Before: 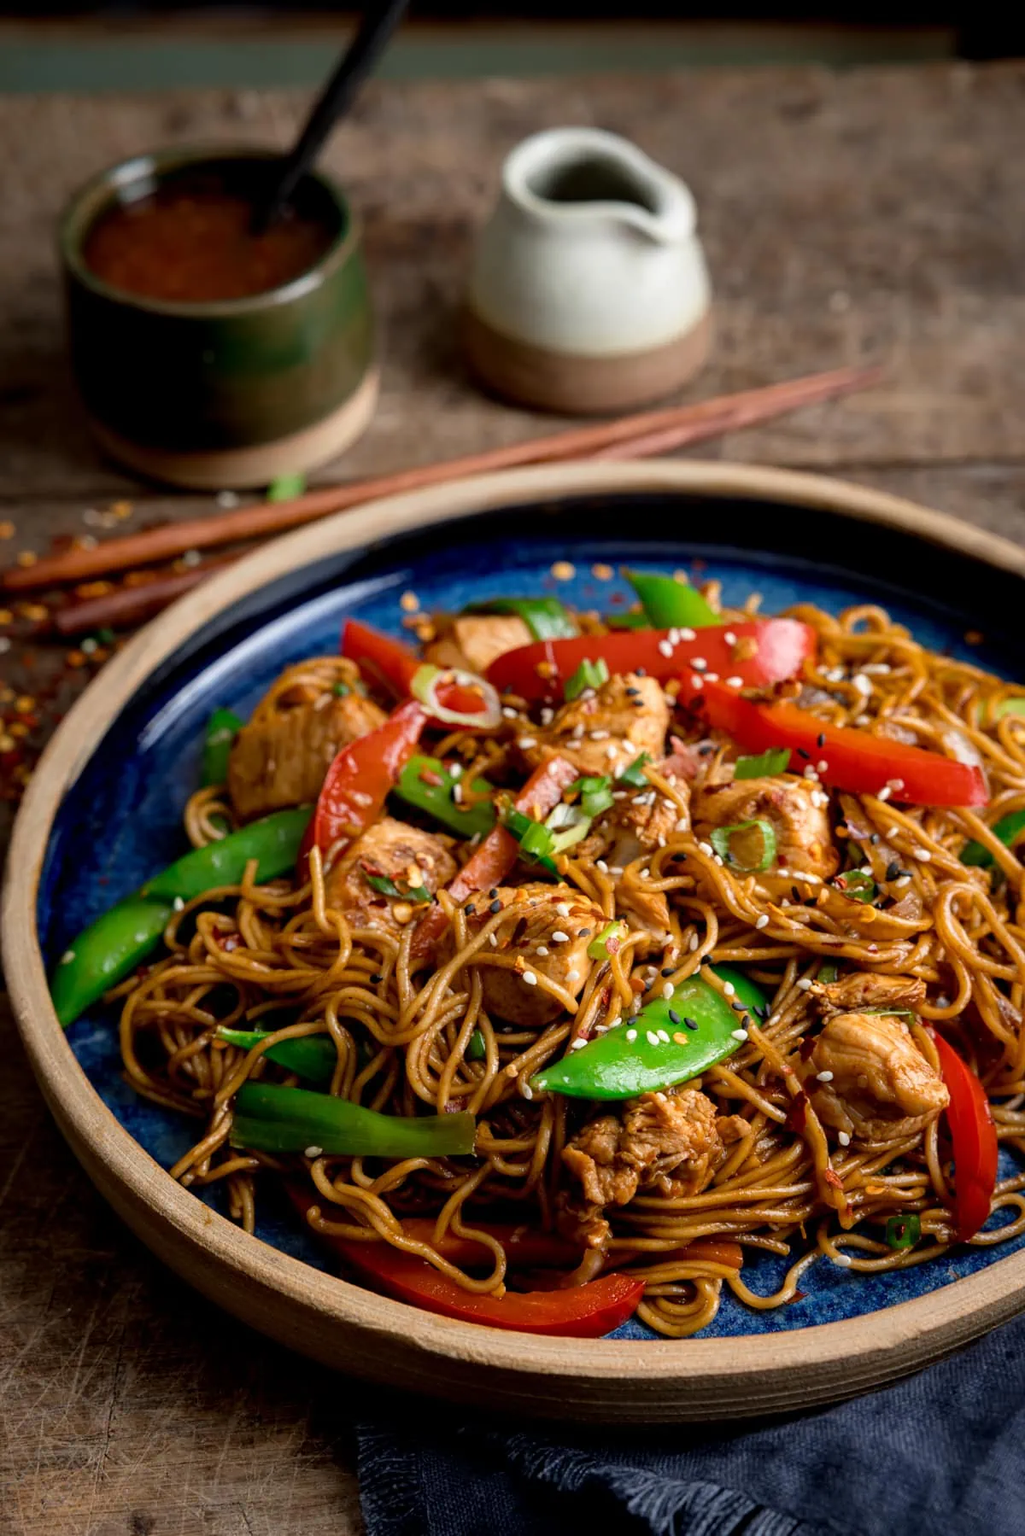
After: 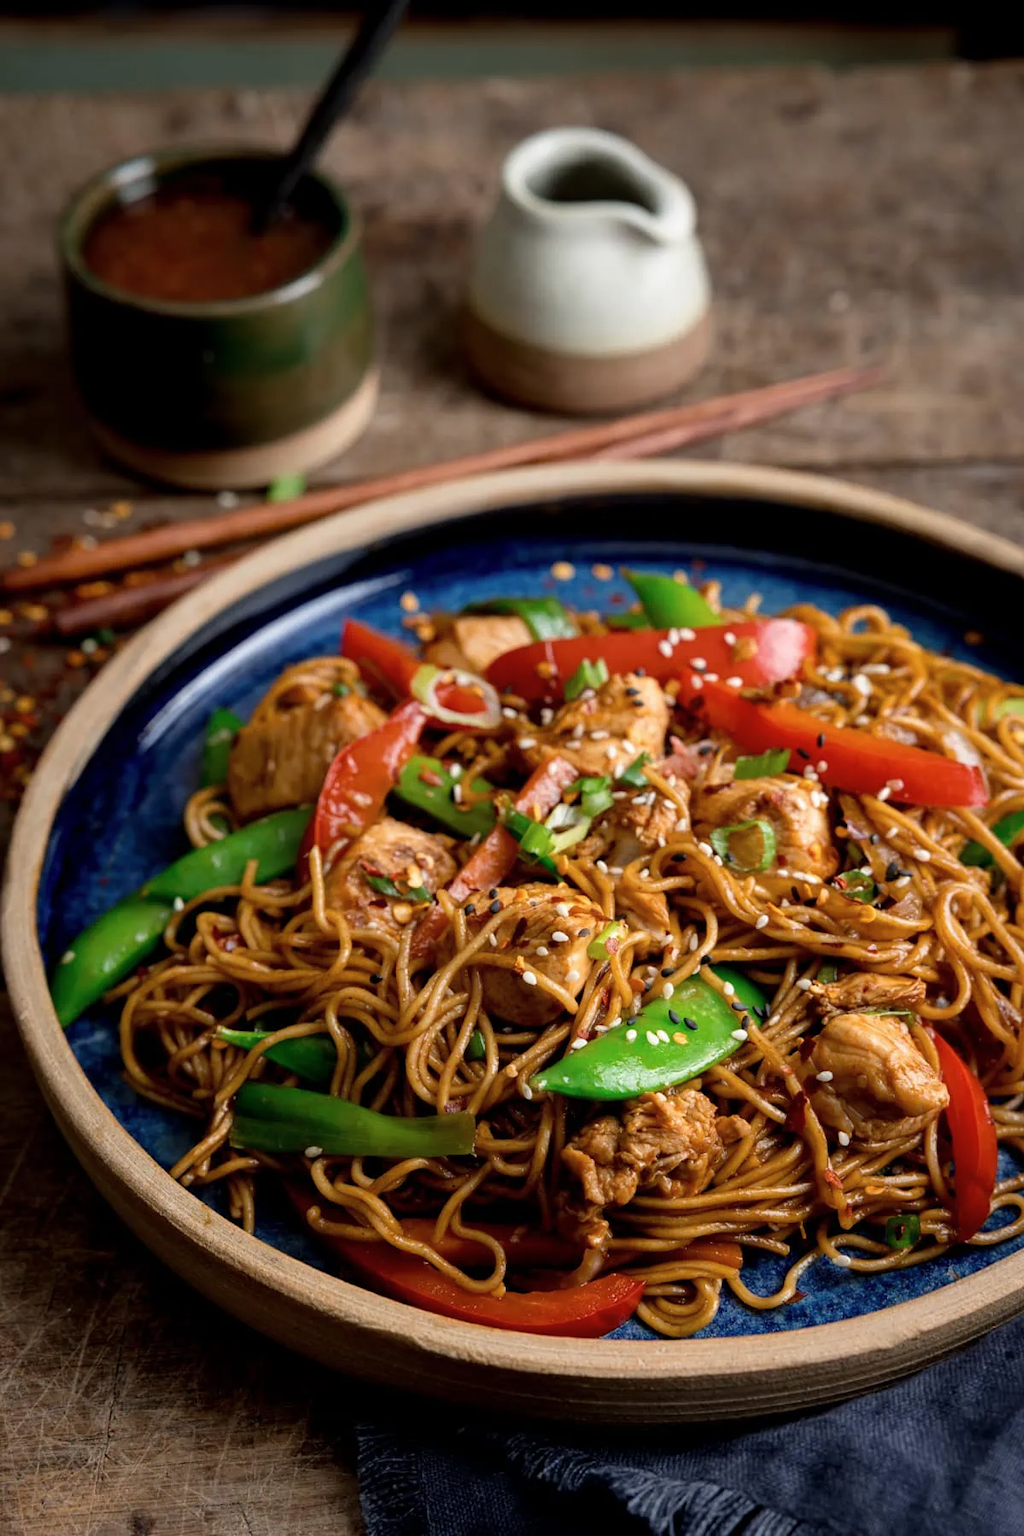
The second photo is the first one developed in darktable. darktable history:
contrast brightness saturation: saturation -0.064
